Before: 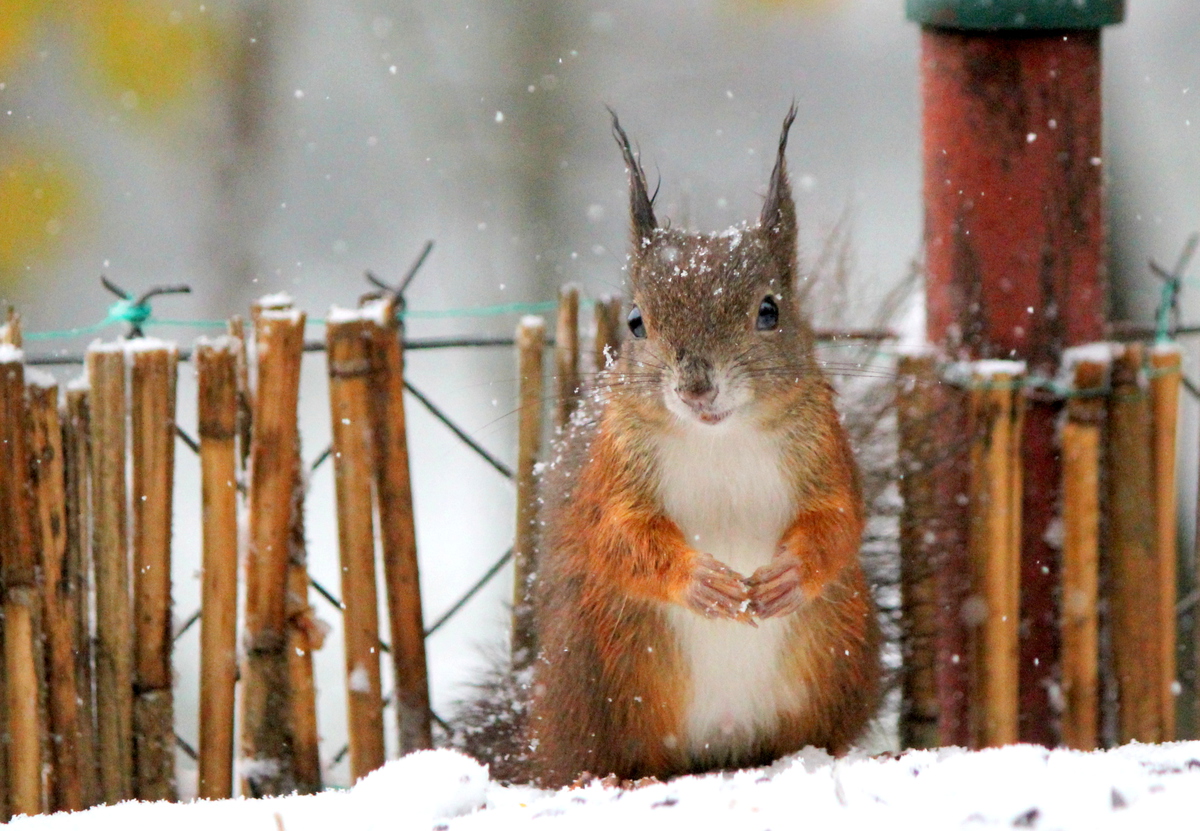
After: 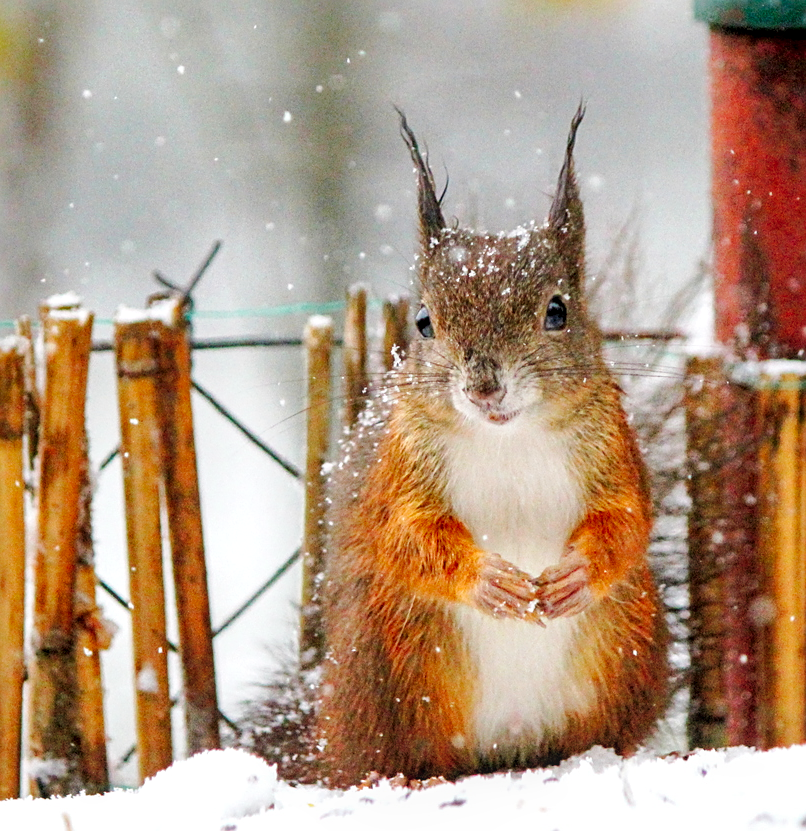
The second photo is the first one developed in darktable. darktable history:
sharpen: on, module defaults
crop and rotate: left 17.699%, right 15.074%
local contrast: on, module defaults
base curve: curves: ch0 [(0, 0) (0.032, 0.025) (0.121, 0.166) (0.206, 0.329) (0.605, 0.79) (1, 1)], preserve colors none
shadows and highlights: on, module defaults
